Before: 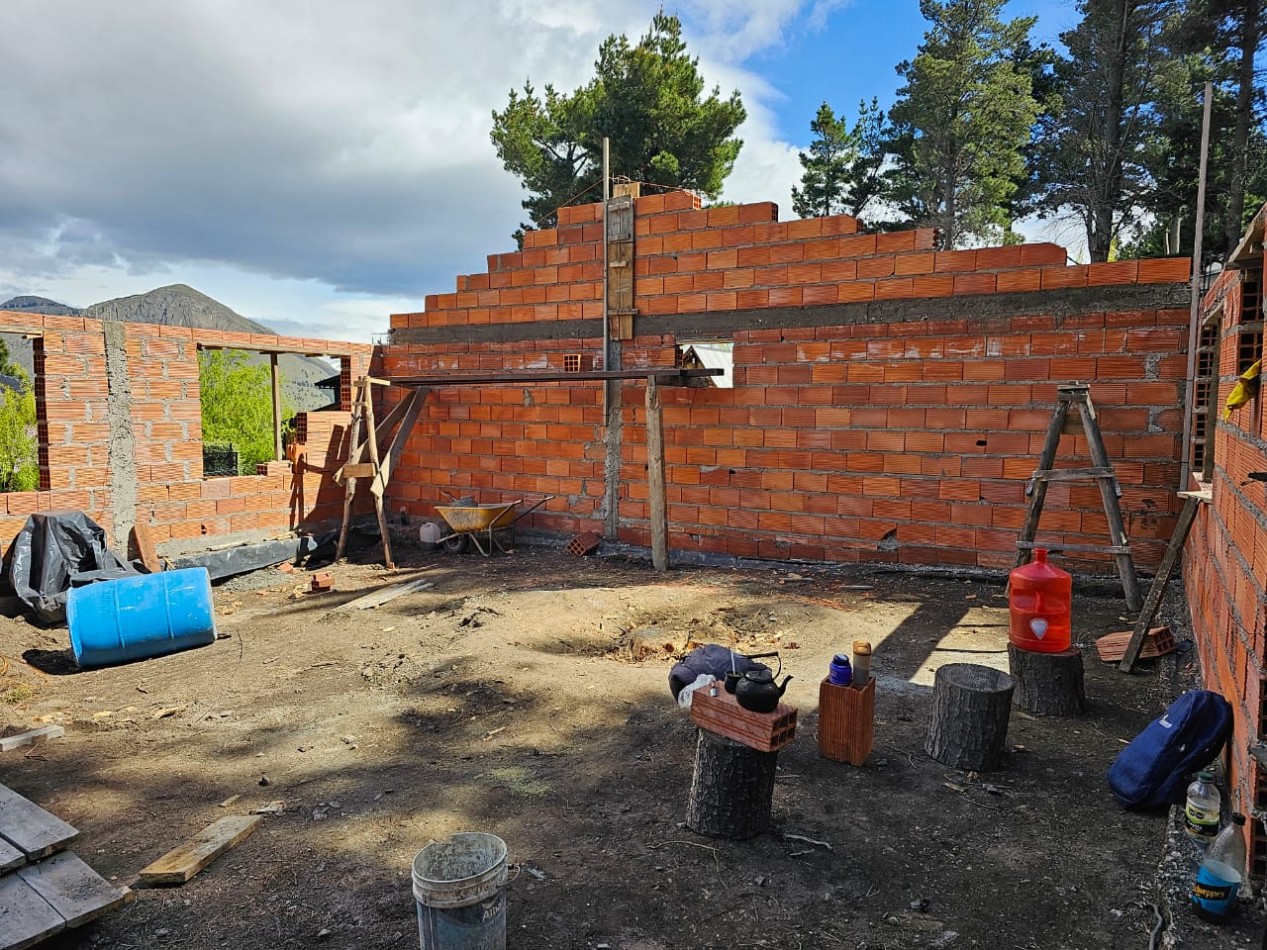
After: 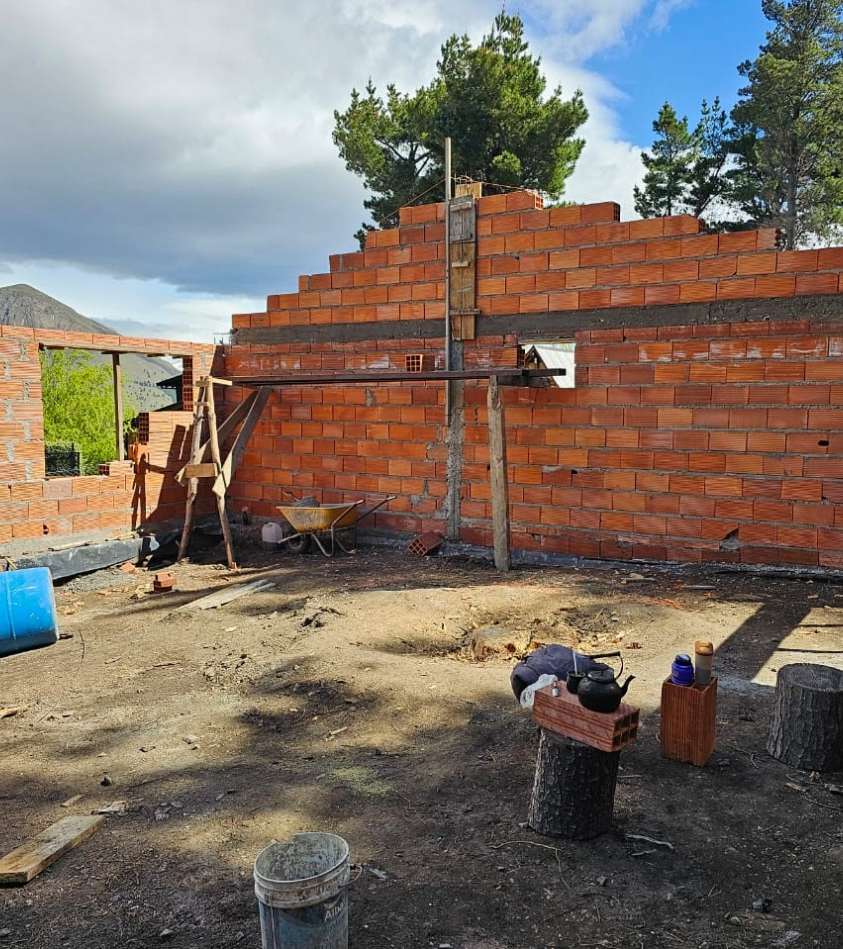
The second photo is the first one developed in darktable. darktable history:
crop and rotate: left 12.511%, right 20.913%
